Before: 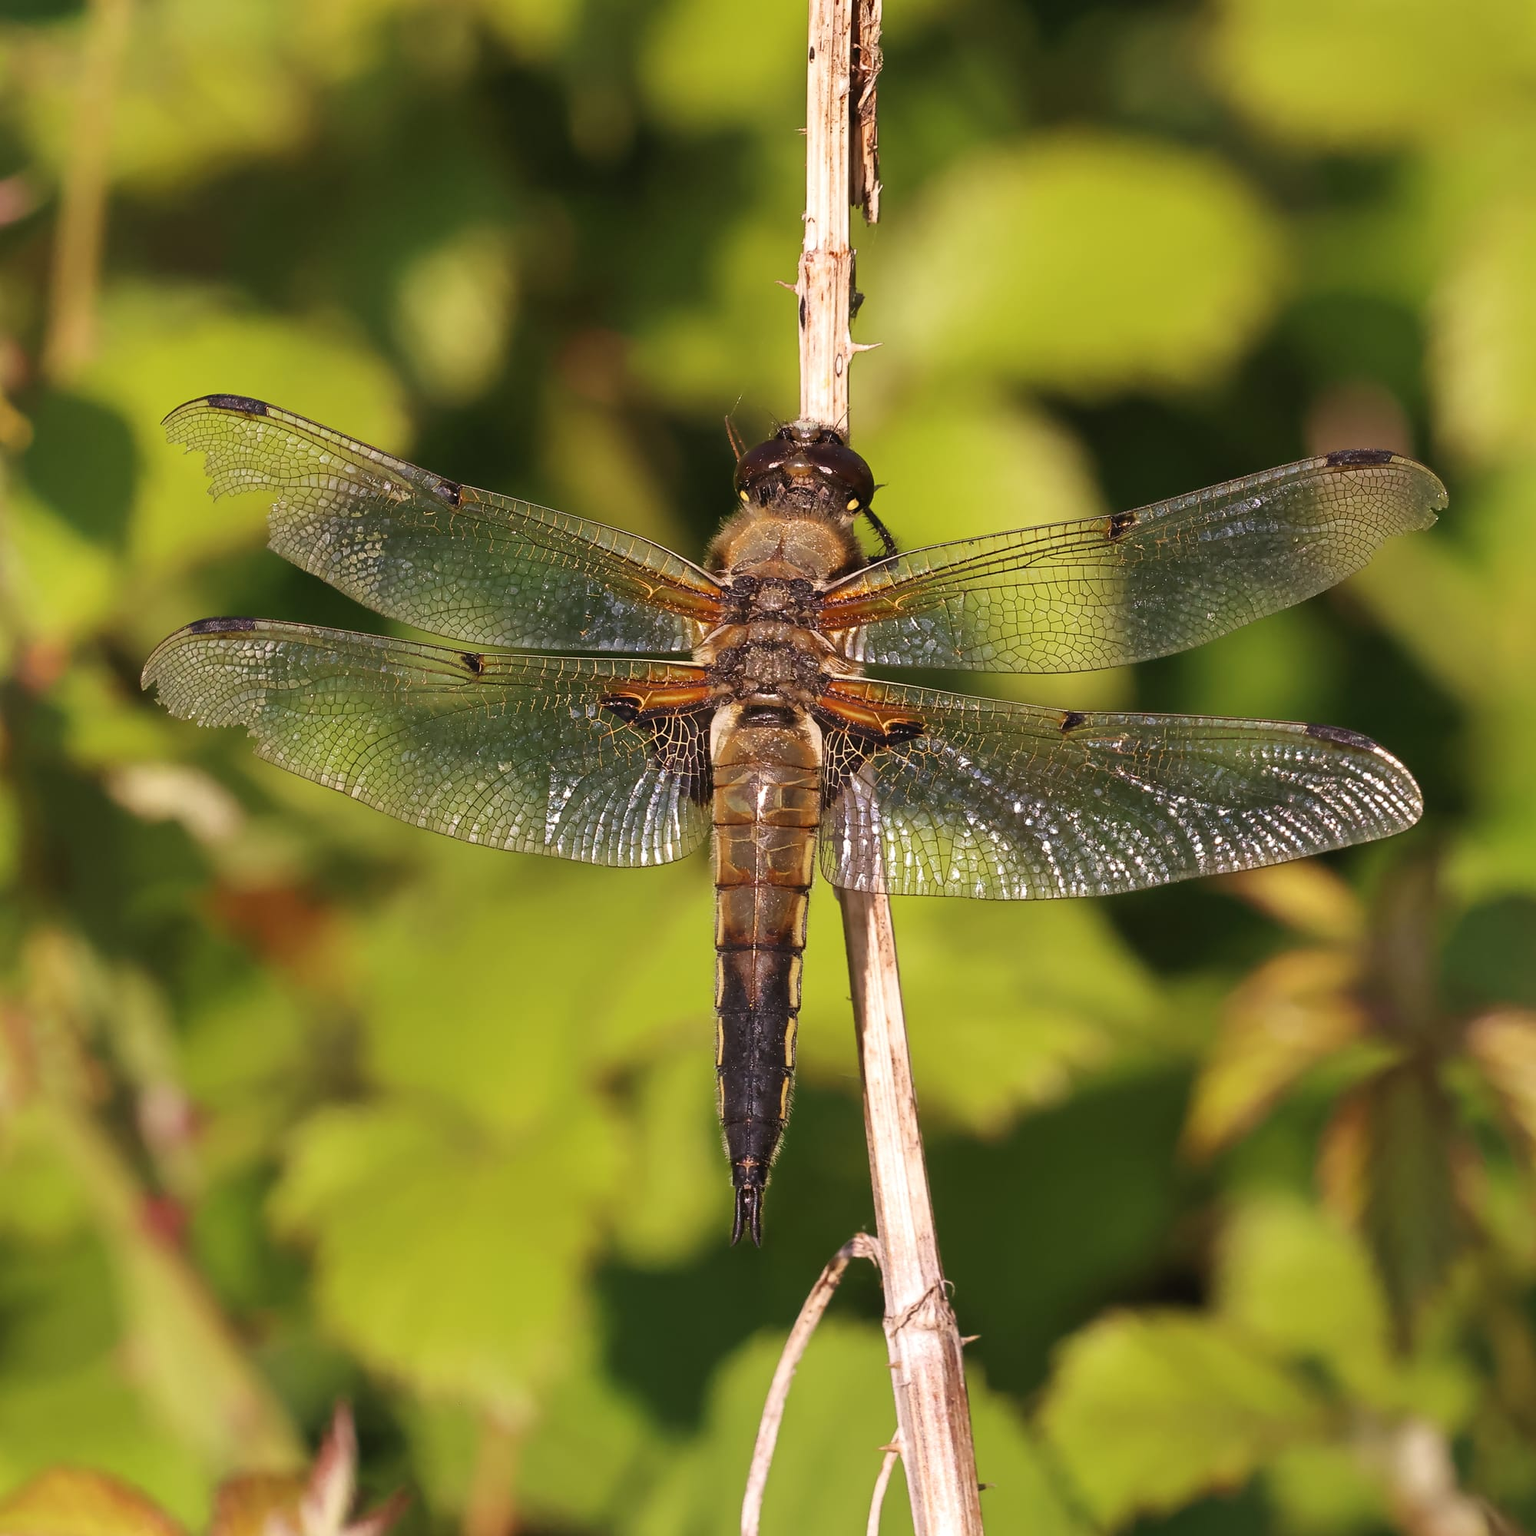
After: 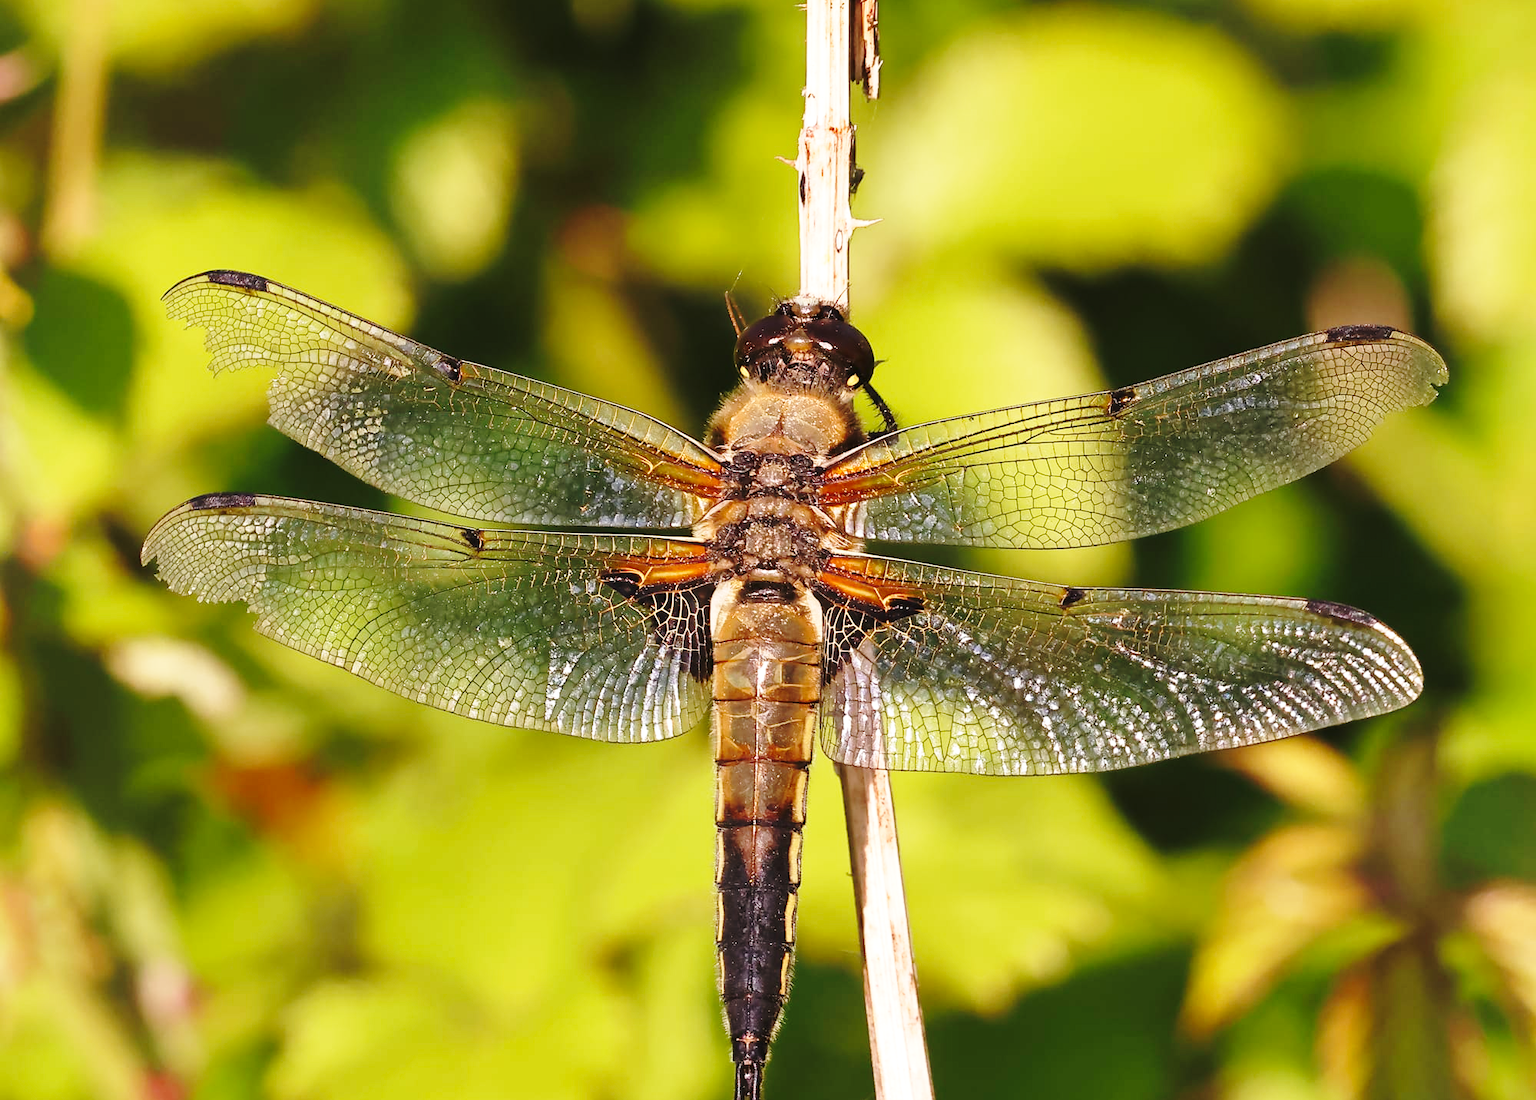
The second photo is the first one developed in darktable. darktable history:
base curve: curves: ch0 [(0, 0) (0.036, 0.037) (0.121, 0.228) (0.46, 0.76) (0.859, 0.983) (1, 1)], preserve colors none
crop and rotate: top 8.119%, bottom 20.196%
